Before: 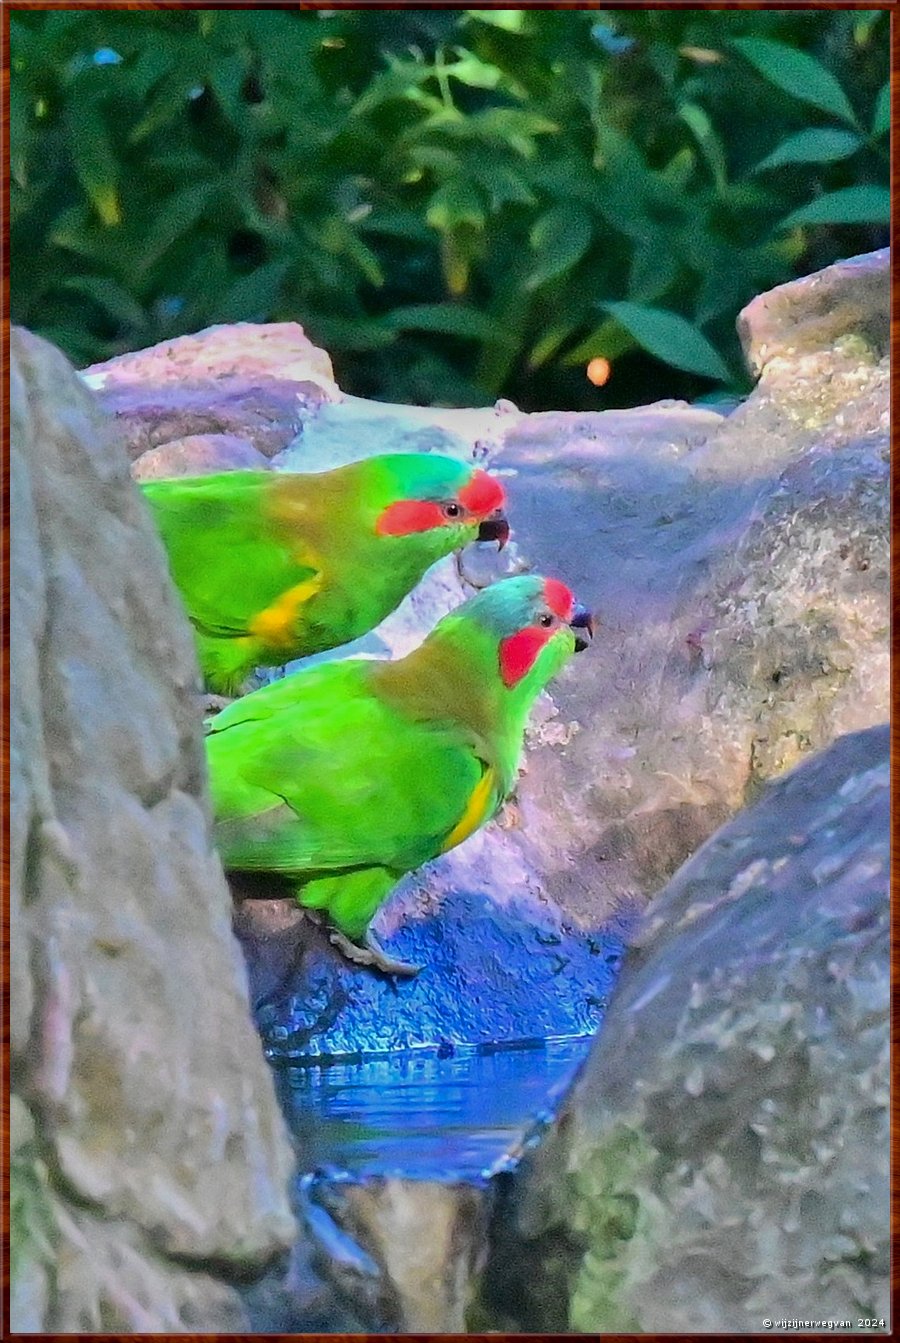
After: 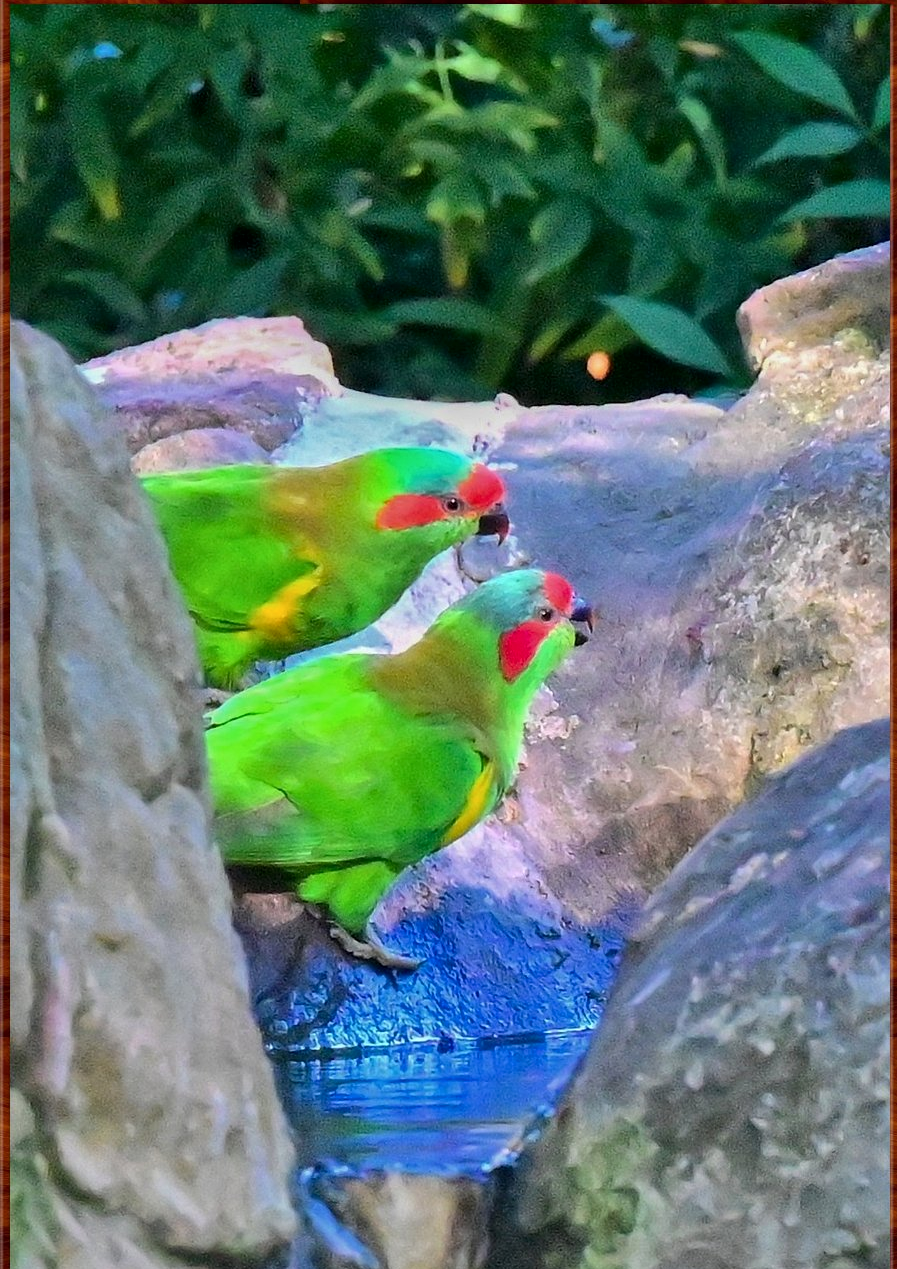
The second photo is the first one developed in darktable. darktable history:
crop: top 0.448%, right 0.264%, bottom 5.045%
local contrast: mode bilateral grid, contrast 20, coarseness 50, detail 120%, midtone range 0.2
